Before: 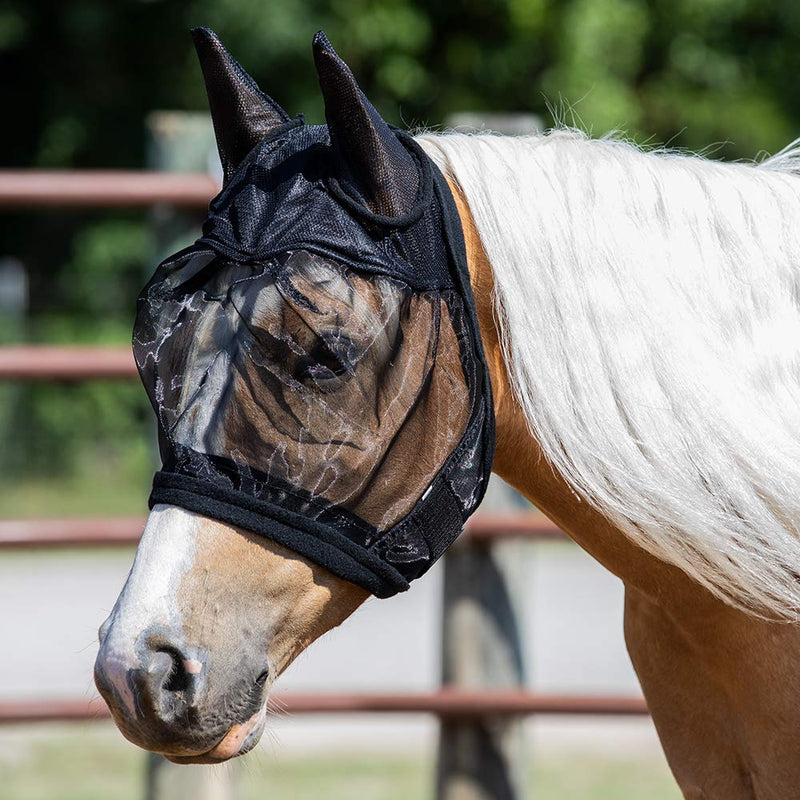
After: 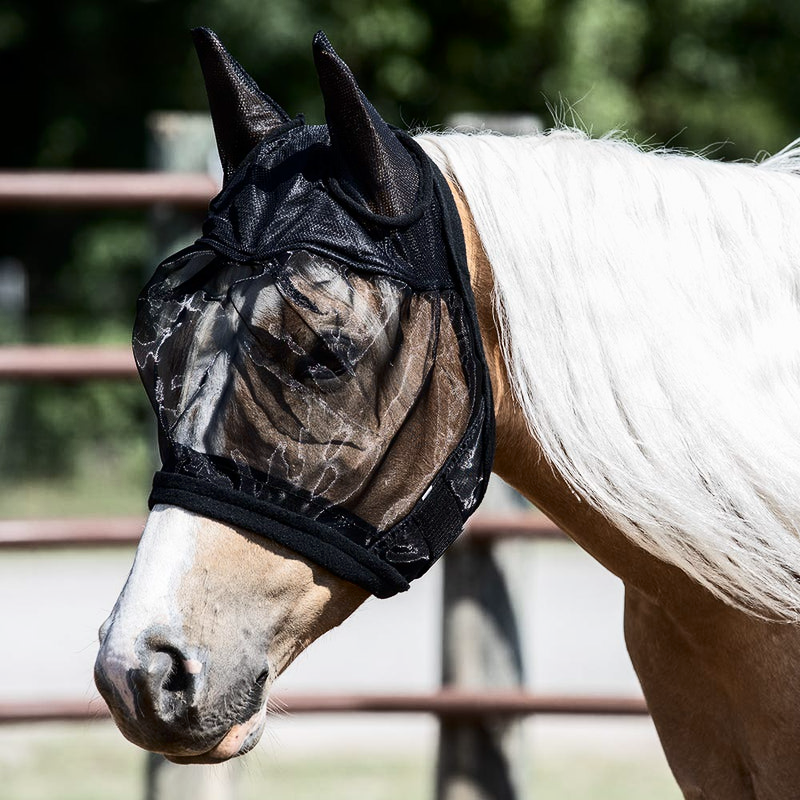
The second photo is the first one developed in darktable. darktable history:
base curve: exposure shift 0, preserve colors none
contrast brightness saturation: contrast 0.25, saturation -0.31
